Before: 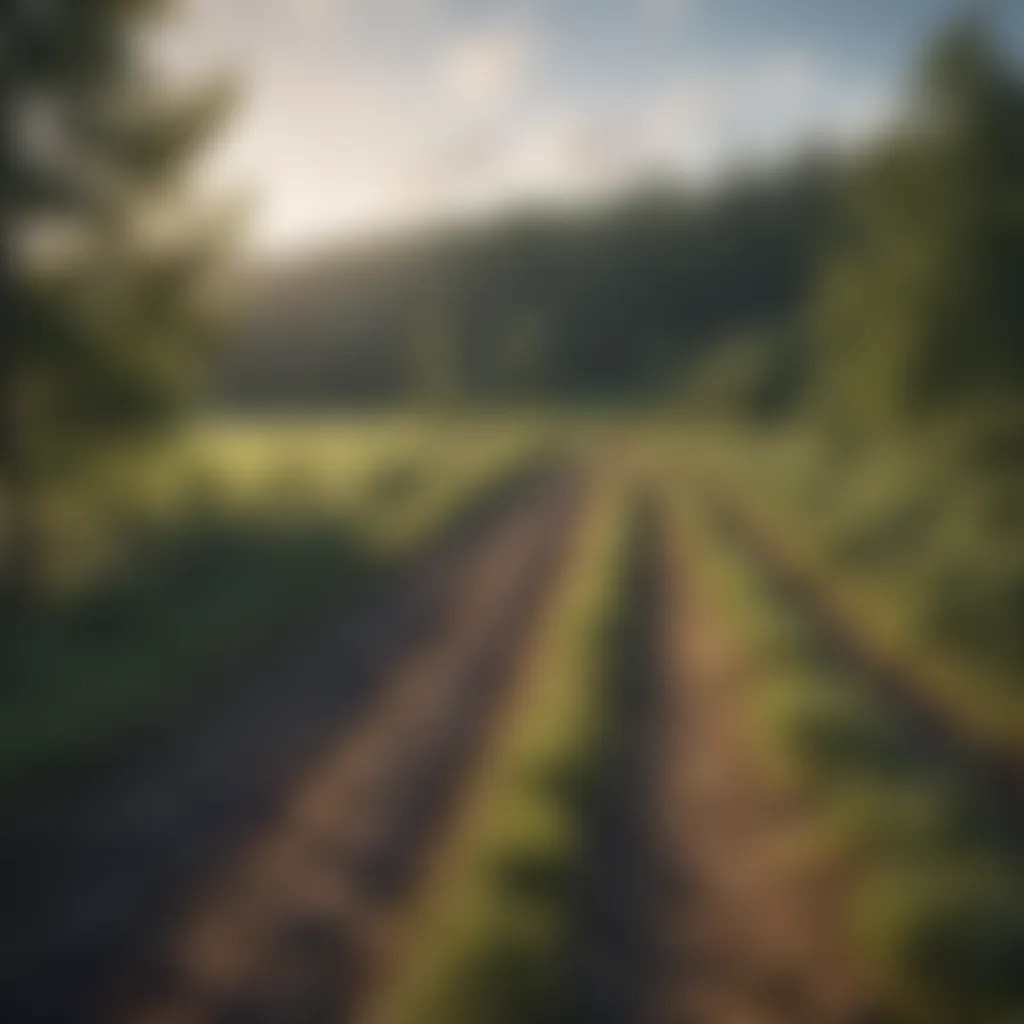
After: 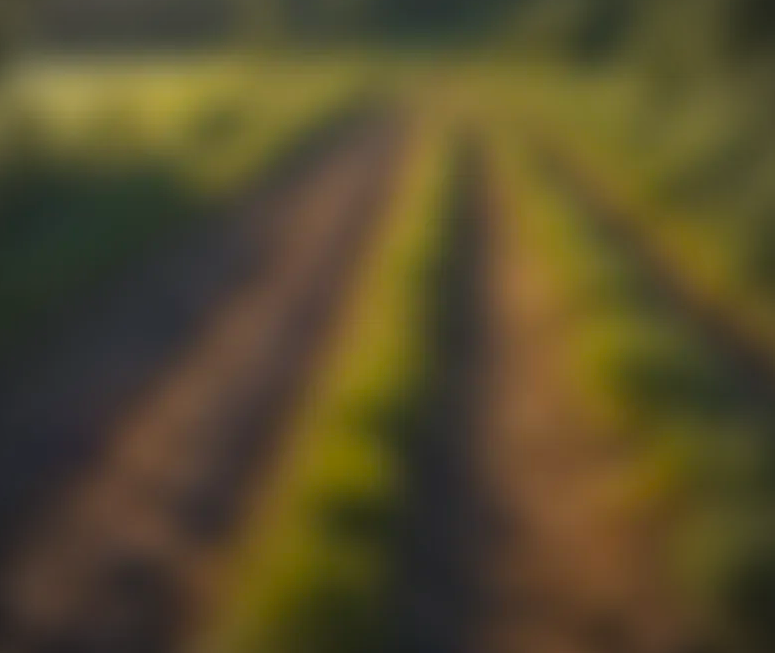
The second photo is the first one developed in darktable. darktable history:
vignetting: brightness -0.167
crop and rotate: left 17.299%, top 35.115%, right 7.015%, bottom 1.024%
color balance rgb: perceptual saturation grading › global saturation 25%, global vibrance 20%
